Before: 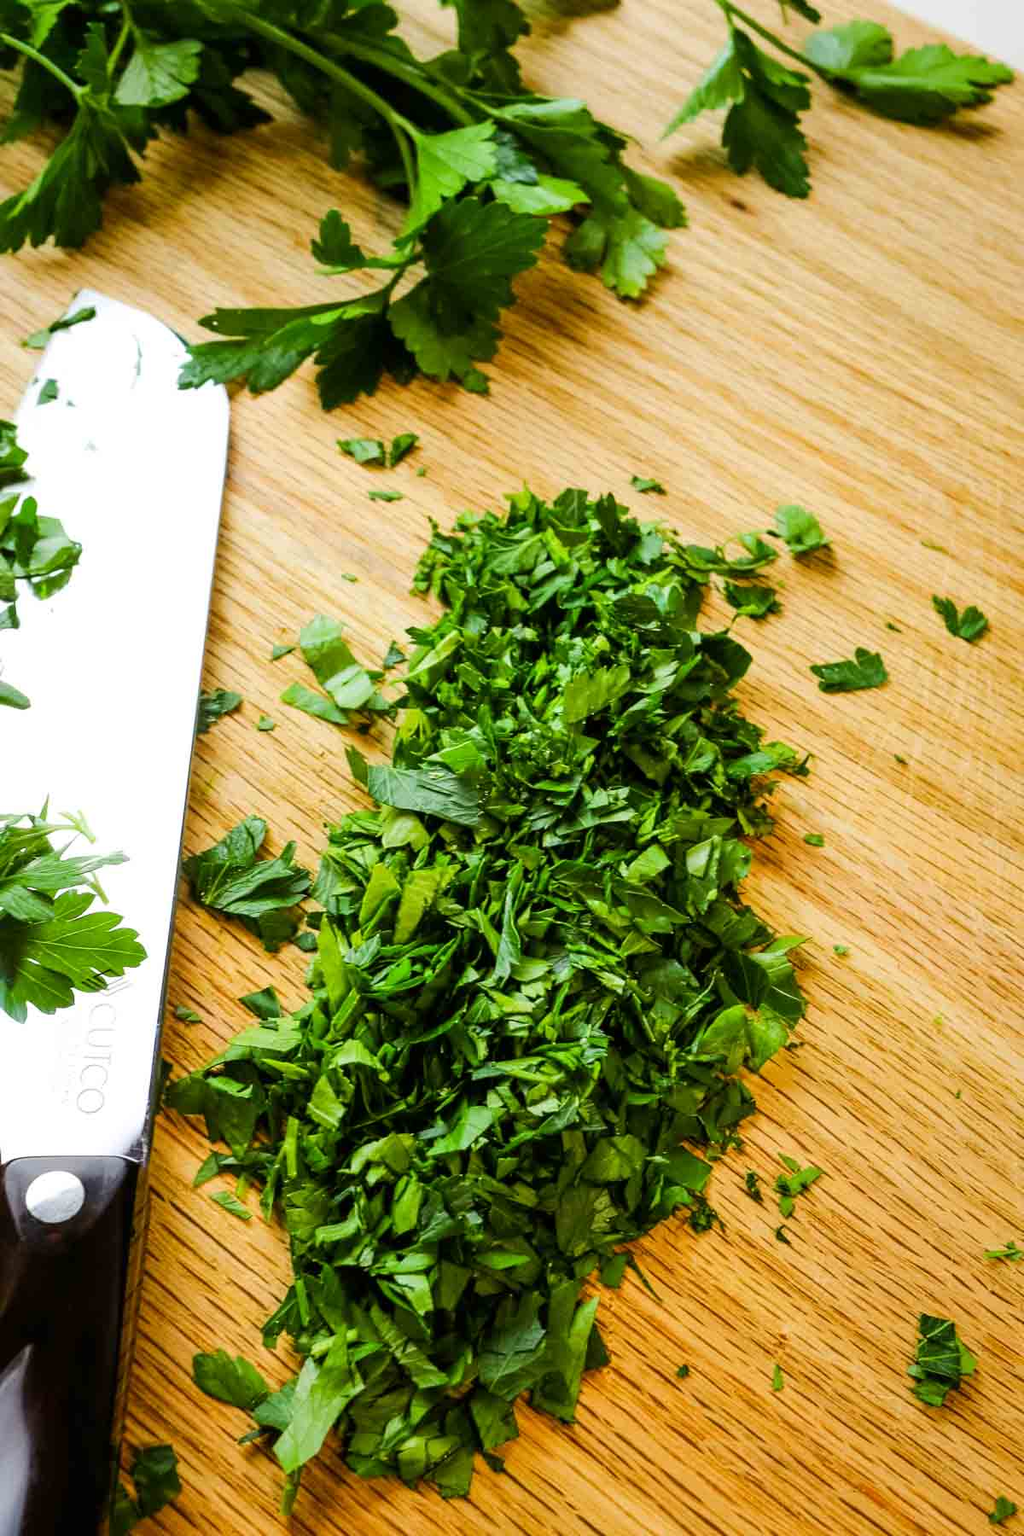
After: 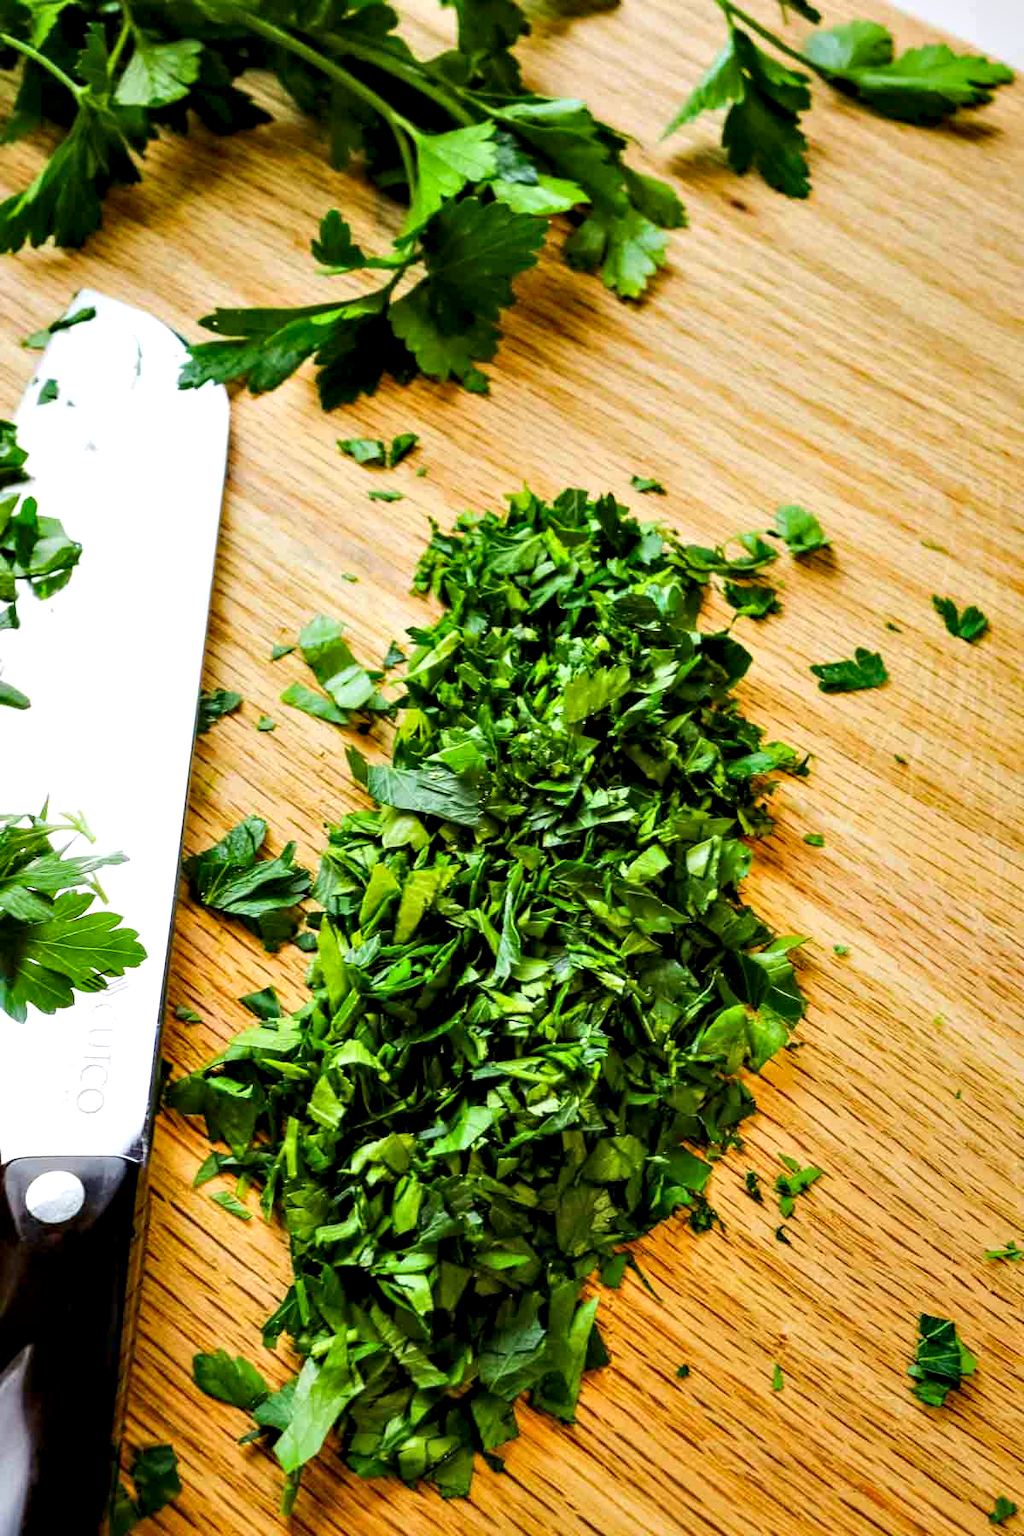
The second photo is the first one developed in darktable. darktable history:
exposure: compensate highlight preservation false
contrast equalizer: octaves 7, y [[0.528, 0.548, 0.563, 0.562, 0.546, 0.526], [0.55 ×6], [0 ×6], [0 ×6], [0 ×6]]
